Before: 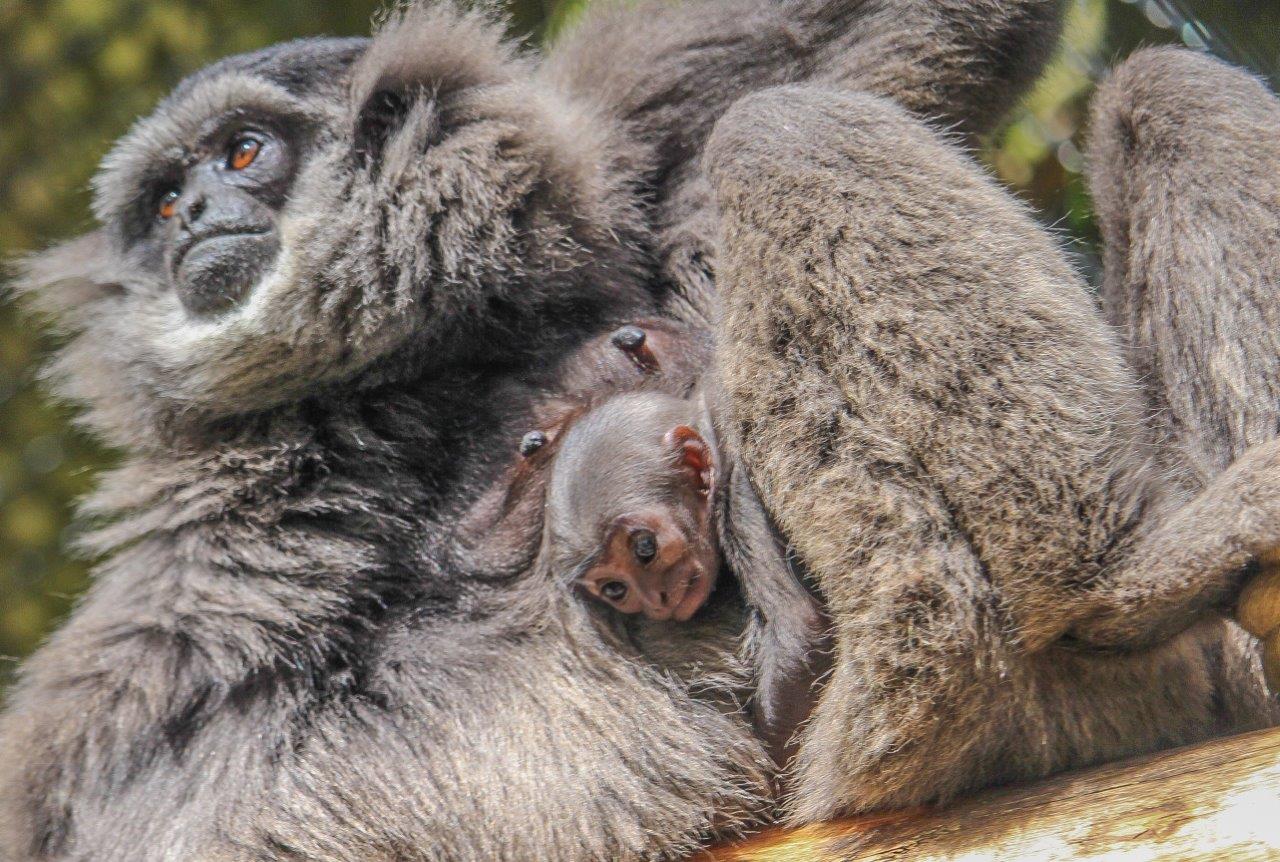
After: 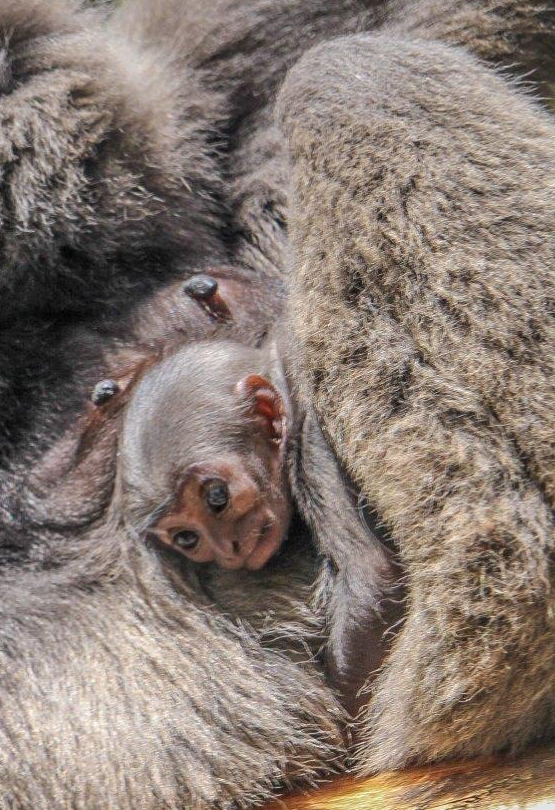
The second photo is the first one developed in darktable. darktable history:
local contrast: highlights 100%, shadows 100%, detail 120%, midtone range 0.2
crop: left 33.452%, top 6.025%, right 23.155%
